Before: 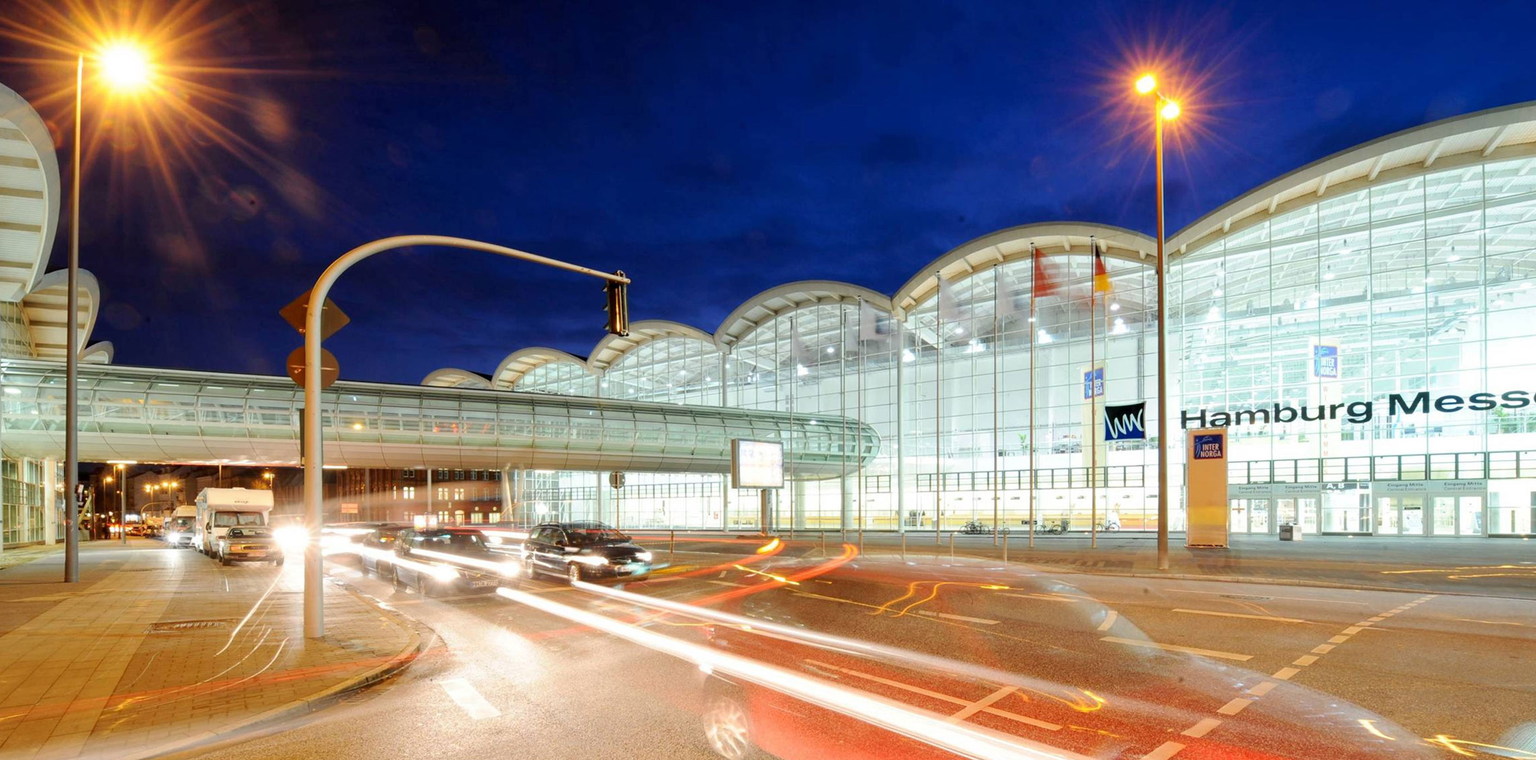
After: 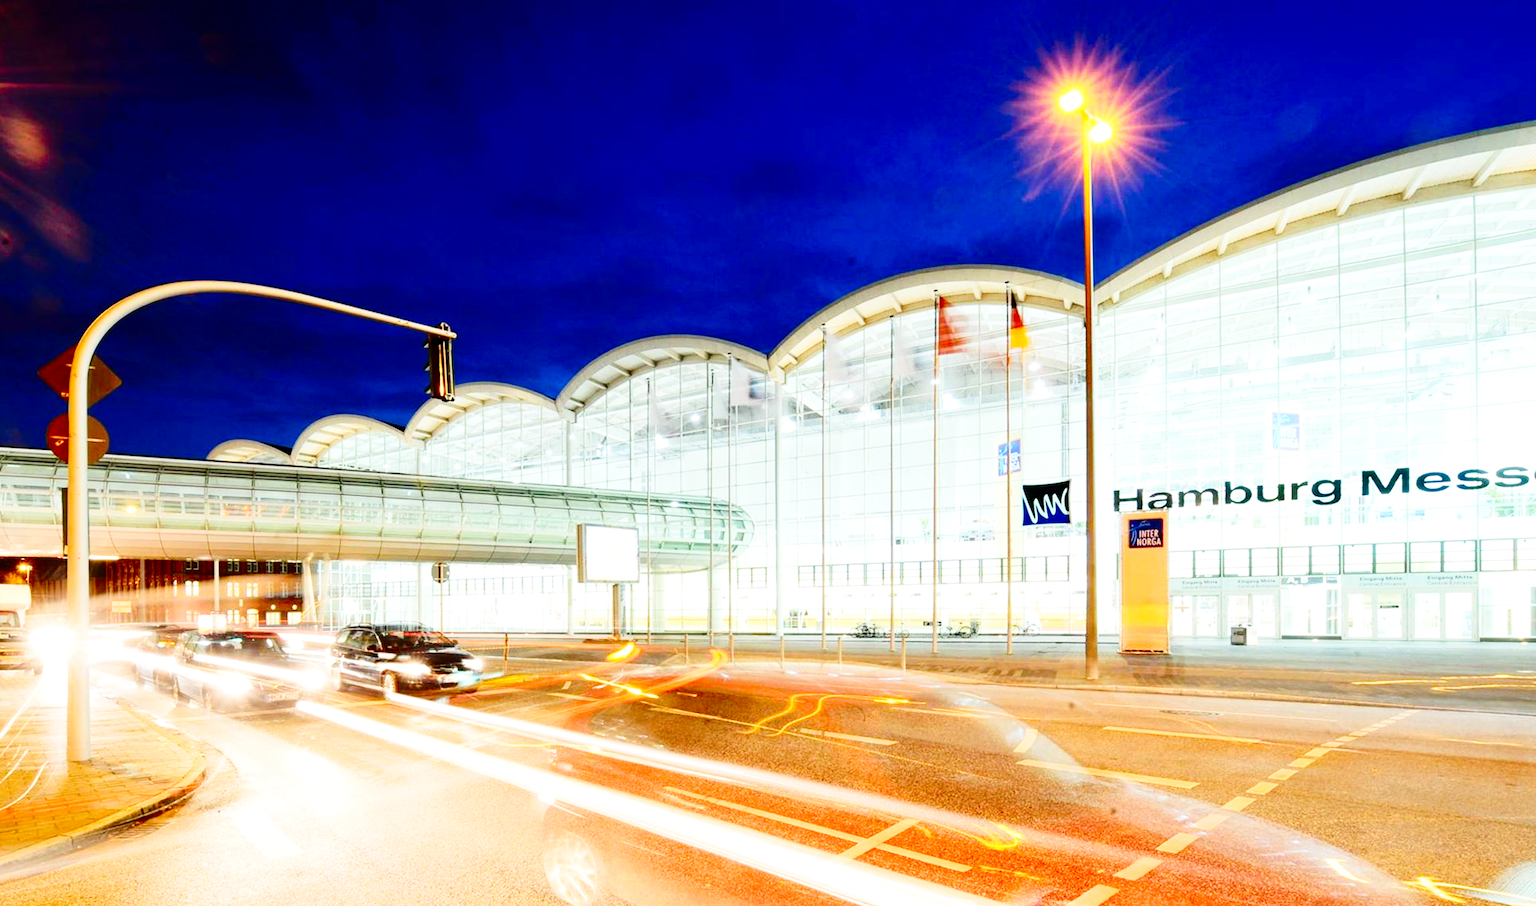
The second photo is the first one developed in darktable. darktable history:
crop: left 16.142%
contrast brightness saturation: contrast 0.187, brightness -0.107, saturation 0.211
base curve: curves: ch0 [(0, 0) (0.028, 0.03) (0.121, 0.232) (0.46, 0.748) (0.859, 0.968) (1, 1)], preserve colors none
exposure: exposure 0.188 EV, compensate highlight preservation false
